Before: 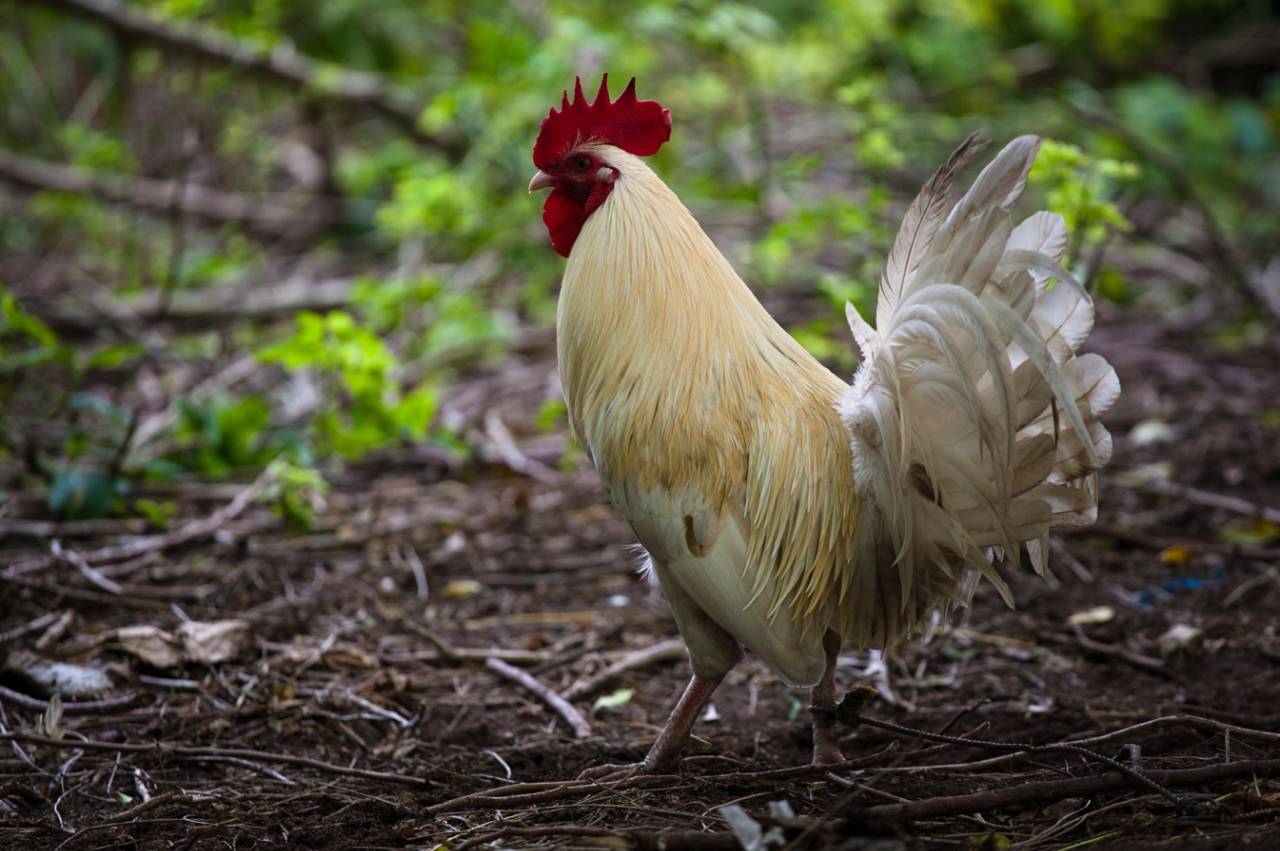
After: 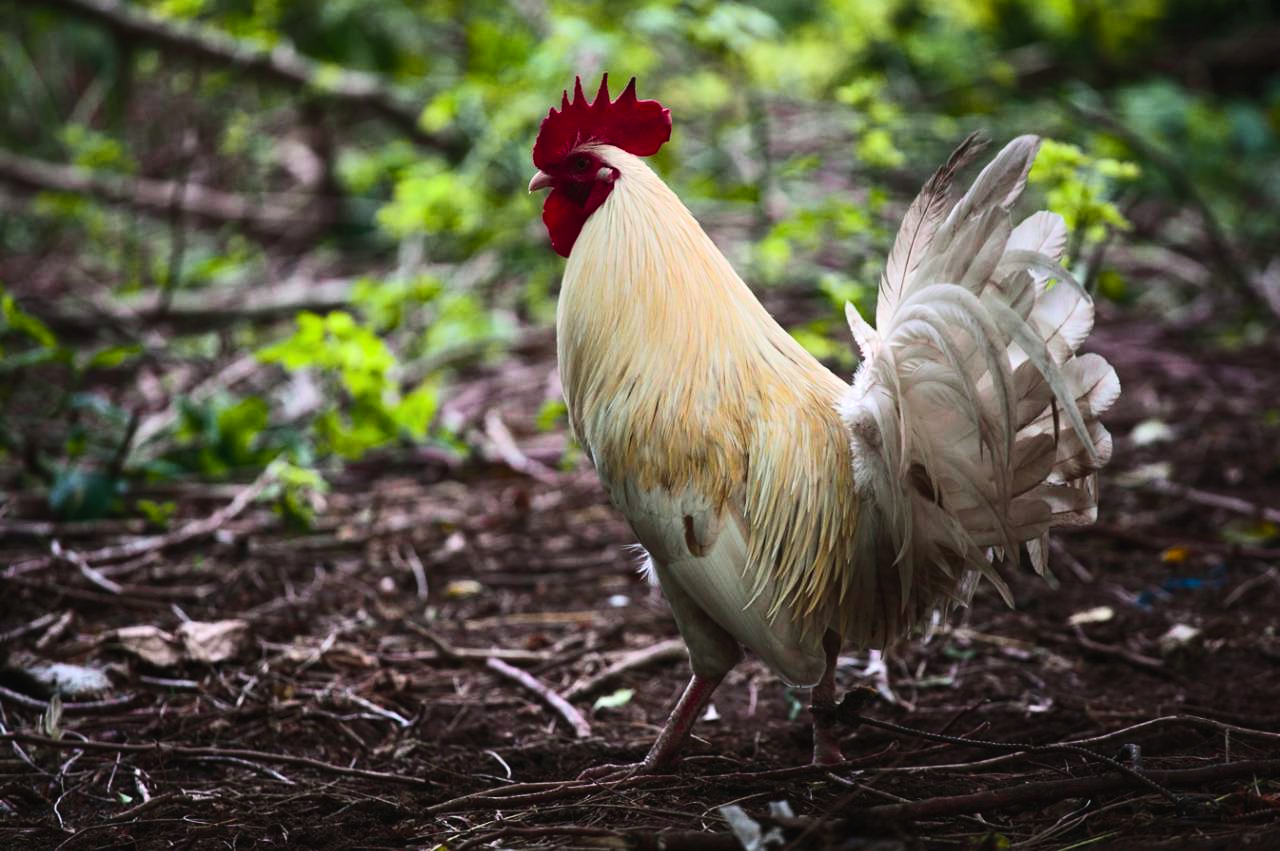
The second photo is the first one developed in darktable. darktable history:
tone equalizer: -8 EV -0.417 EV, -7 EV -0.389 EV, -6 EV -0.333 EV, -5 EV -0.222 EV, -3 EV 0.222 EV, -2 EV 0.333 EV, -1 EV 0.389 EV, +0 EV 0.417 EV, edges refinement/feathering 500, mask exposure compensation -1.57 EV, preserve details no
tone curve: curves: ch0 [(0, 0.023) (0.217, 0.19) (0.754, 0.801) (1, 0.977)]; ch1 [(0, 0) (0.392, 0.398) (0.5, 0.5) (0.521, 0.529) (0.56, 0.592) (1, 1)]; ch2 [(0, 0) (0.5, 0.5) (0.579, 0.561) (0.65, 0.657) (1, 1)], color space Lab, independent channels, preserve colors none
